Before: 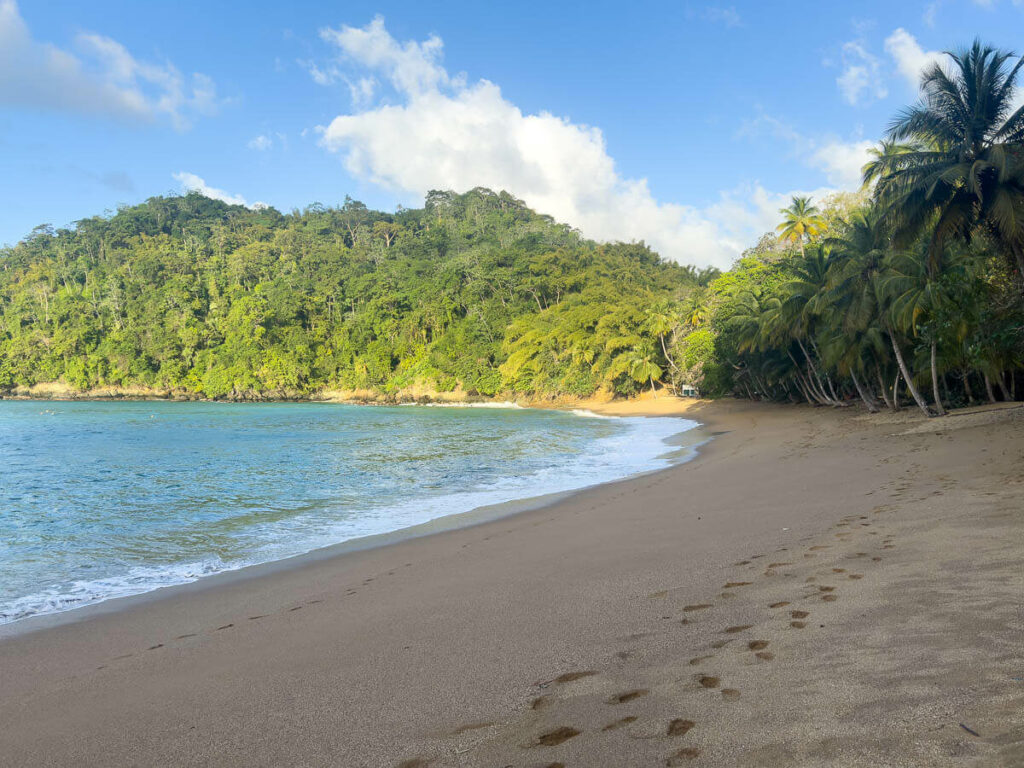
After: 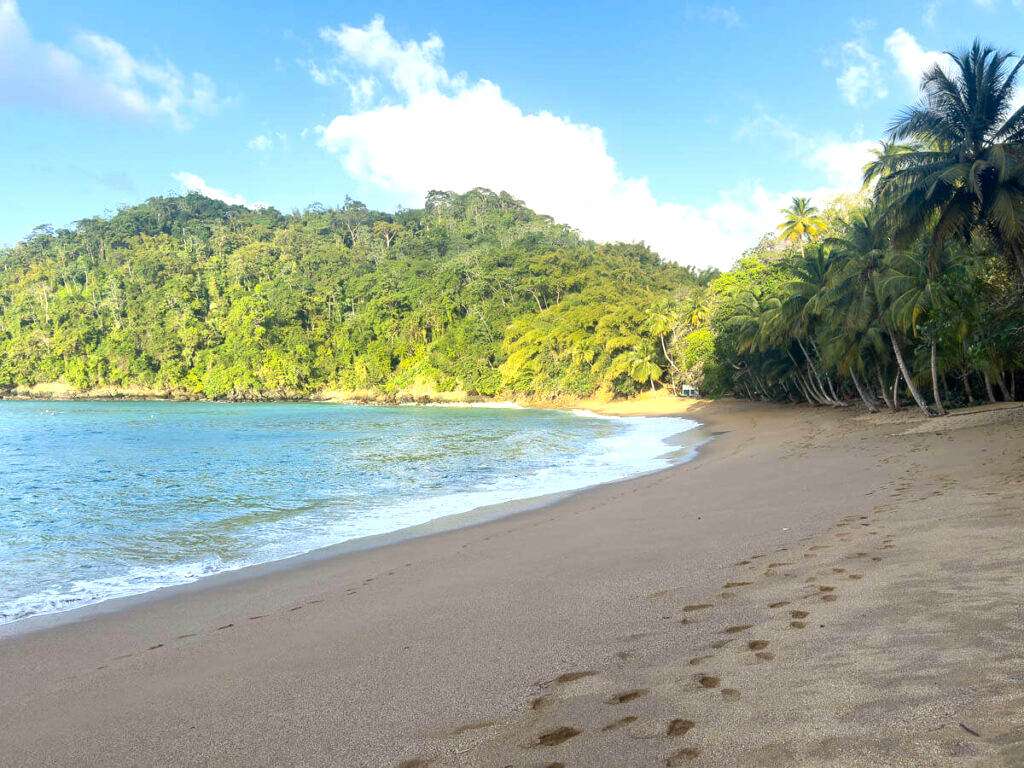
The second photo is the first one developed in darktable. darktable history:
tone equalizer: mask exposure compensation -0.501 EV
levels: levels [0, 0.43, 0.859]
